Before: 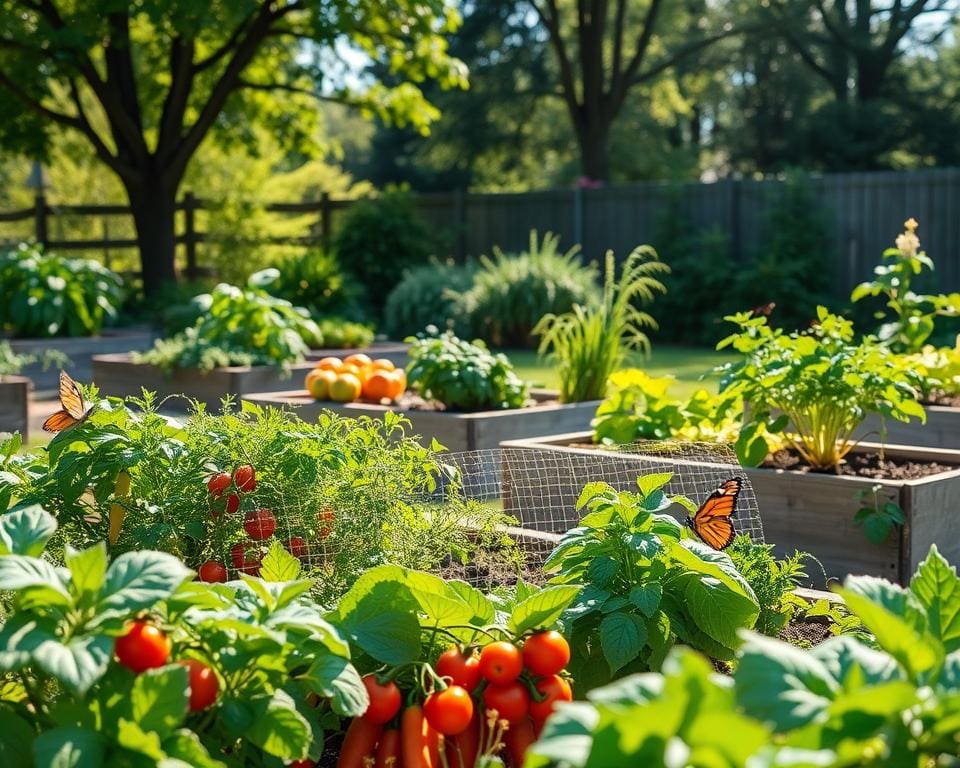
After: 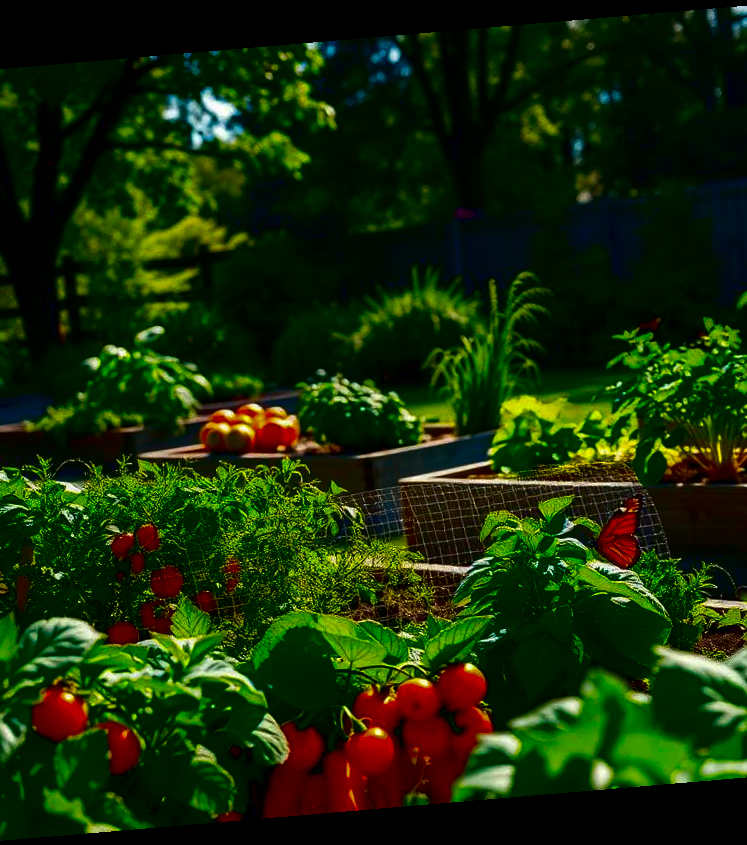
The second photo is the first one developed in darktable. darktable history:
rotate and perspective: rotation -4.86°, automatic cropping off
tone curve: curves: ch0 [(0, 0) (0.003, 0.003) (0.011, 0.011) (0.025, 0.024) (0.044, 0.043) (0.069, 0.068) (0.1, 0.097) (0.136, 0.133) (0.177, 0.173) (0.224, 0.219) (0.277, 0.27) (0.335, 0.327) (0.399, 0.39) (0.468, 0.457) (0.543, 0.545) (0.623, 0.625) (0.709, 0.71) (0.801, 0.801) (0.898, 0.898) (1, 1)], preserve colors none
crop: left 13.443%, right 13.31%
contrast brightness saturation: brightness -1, saturation 1
